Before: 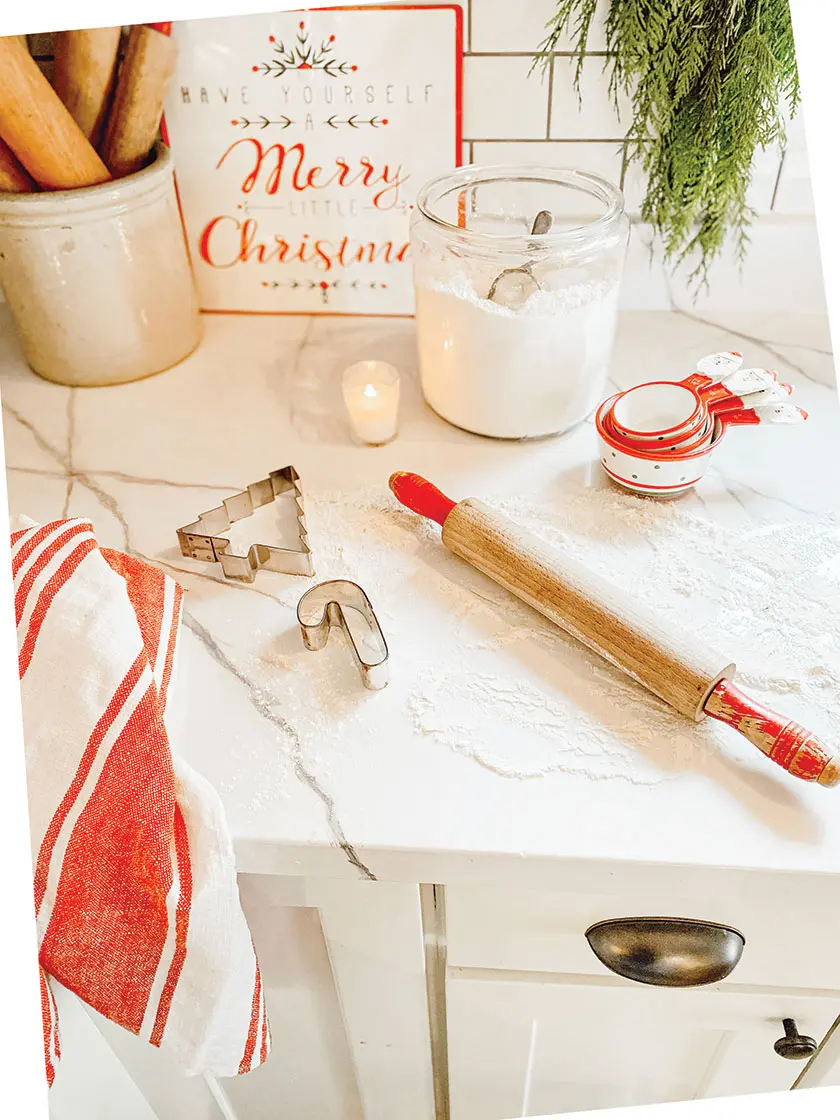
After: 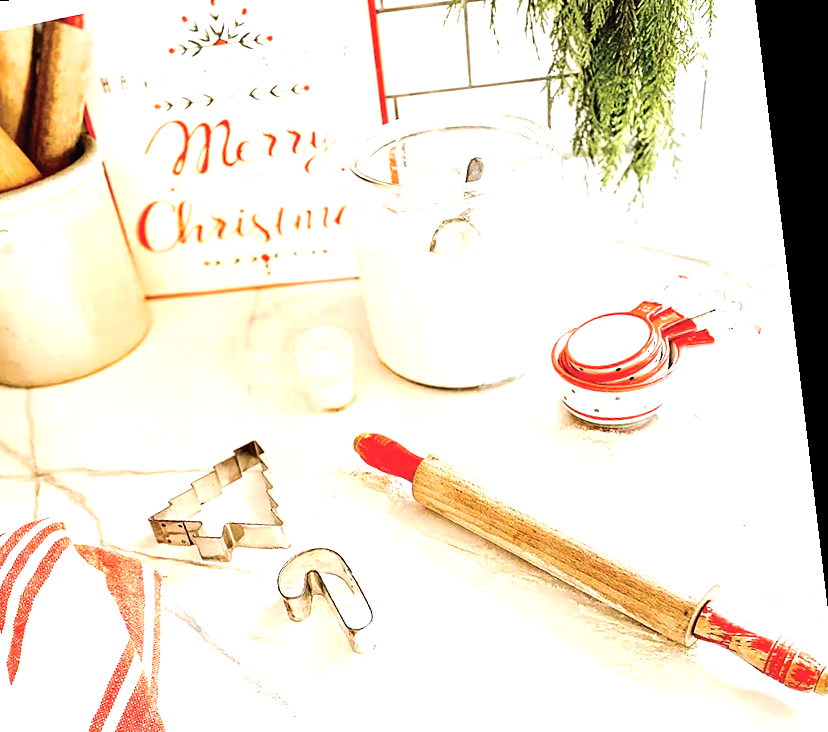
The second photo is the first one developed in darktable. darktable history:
crop and rotate: left 9.345%, top 7.22%, right 4.982%, bottom 32.331%
rotate and perspective: rotation -6.83°, automatic cropping off
tone equalizer: -8 EV -1.08 EV, -7 EV -1.01 EV, -6 EV -0.867 EV, -5 EV -0.578 EV, -3 EV 0.578 EV, -2 EV 0.867 EV, -1 EV 1.01 EV, +0 EV 1.08 EV, edges refinement/feathering 500, mask exposure compensation -1.57 EV, preserve details no
color correction: highlights a* -0.137, highlights b* 0.137
